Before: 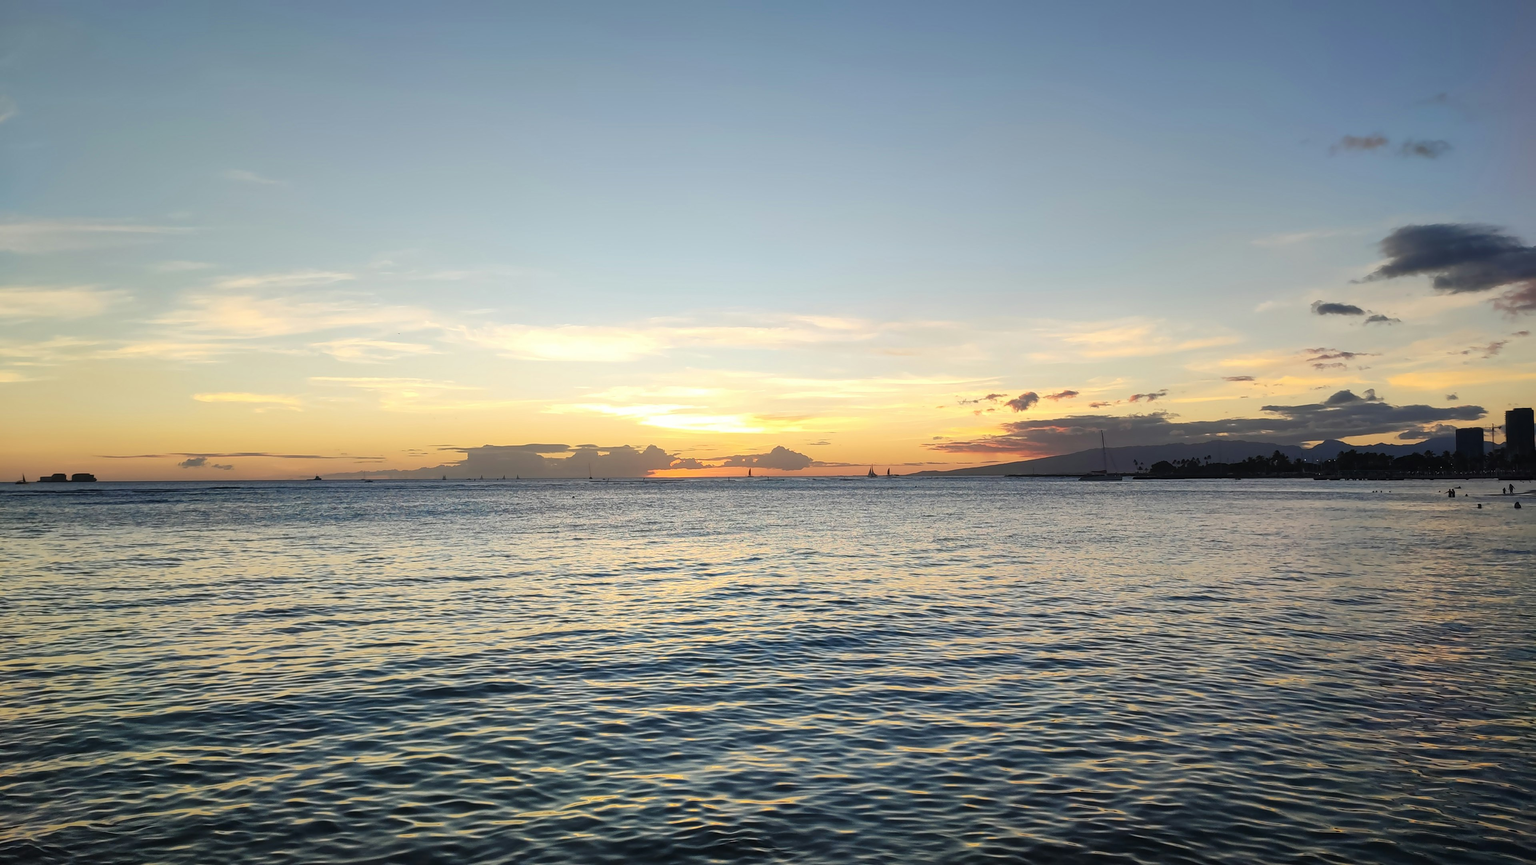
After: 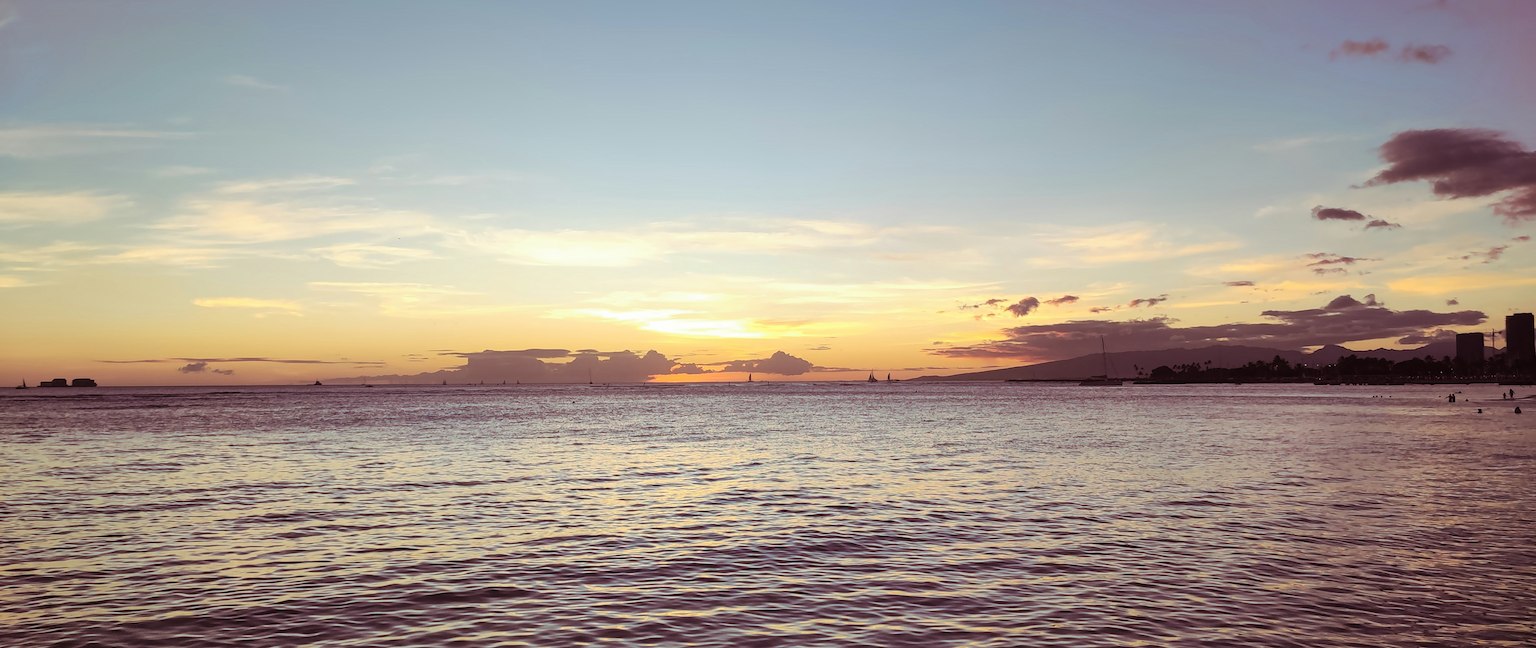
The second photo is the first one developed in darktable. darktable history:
crop: top 11.038%, bottom 13.962%
split-toning: on, module defaults
